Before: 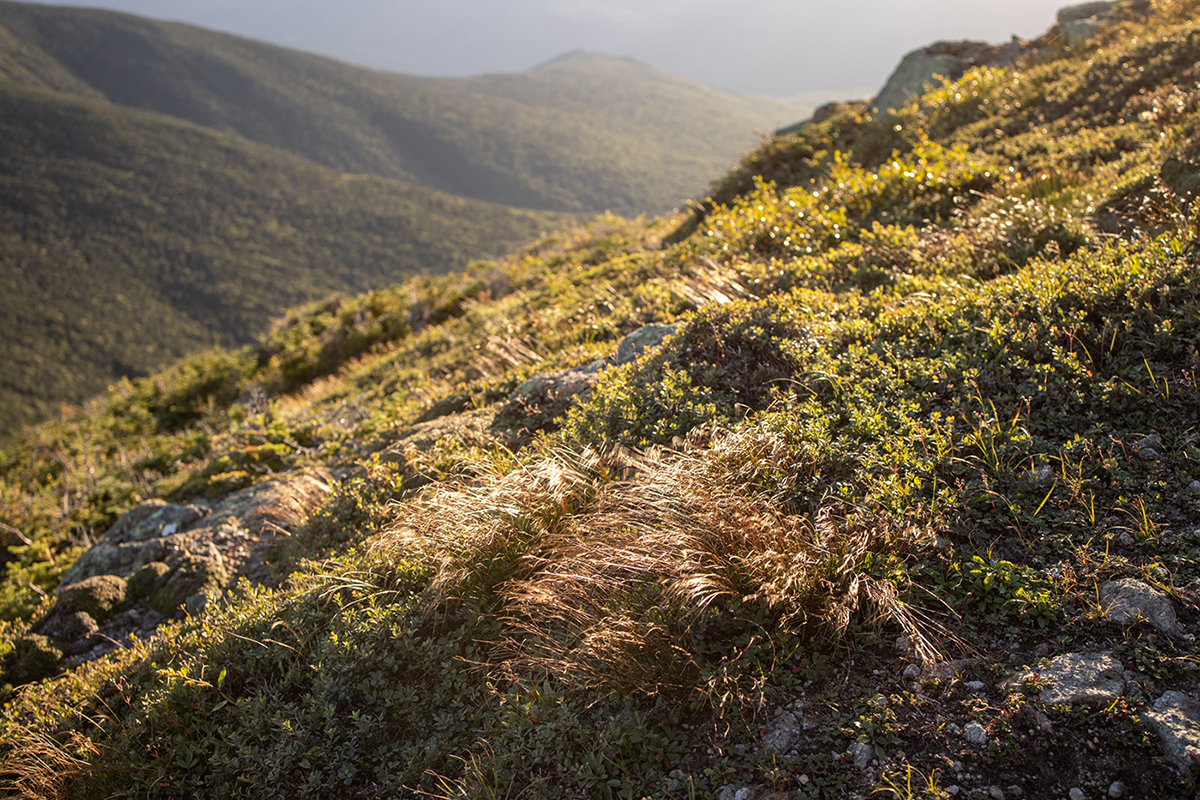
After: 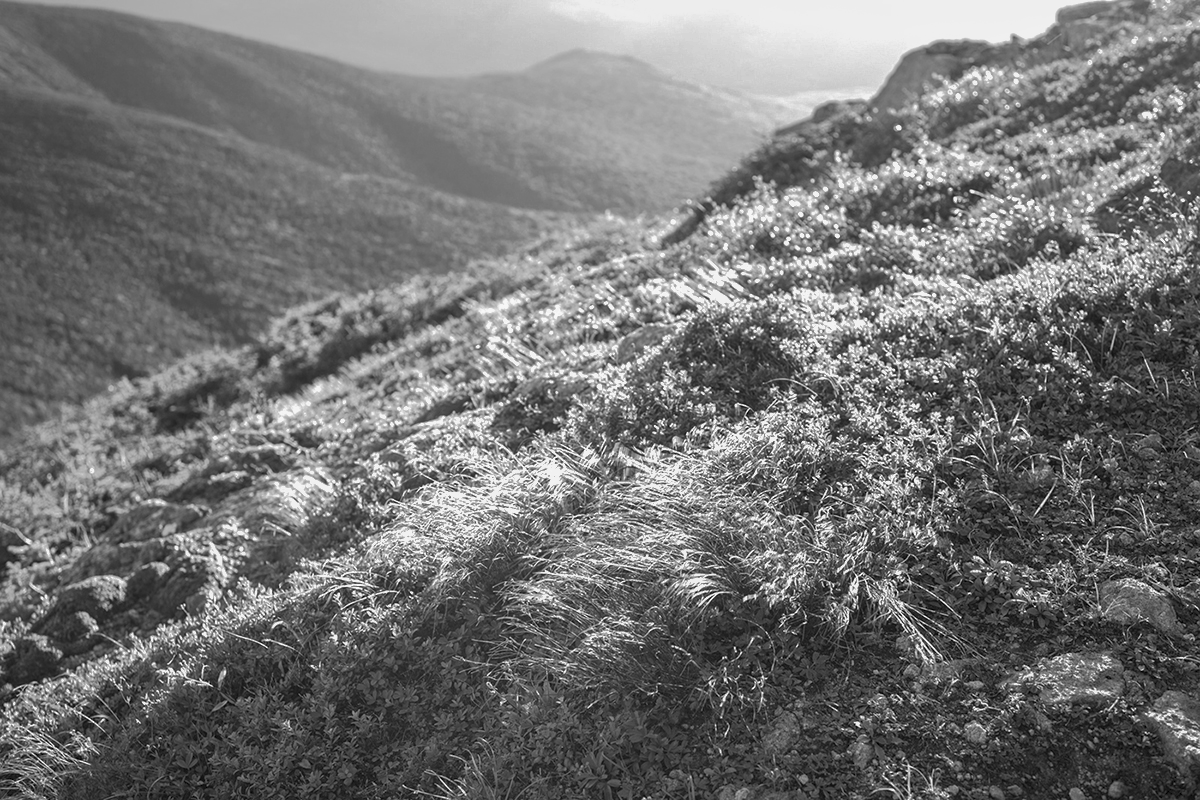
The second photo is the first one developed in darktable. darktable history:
tone curve: curves: ch0 [(0, 0) (0.003, 0.032) (0.011, 0.04) (0.025, 0.058) (0.044, 0.084) (0.069, 0.107) (0.1, 0.13) (0.136, 0.158) (0.177, 0.193) (0.224, 0.236) (0.277, 0.283) (0.335, 0.335) (0.399, 0.399) (0.468, 0.467) (0.543, 0.533) (0.623, 0.612) (0.709, 0.698) (0.801, 0.776) (0.898, 0.848) (1, 1)], preserve colors none
monochrome: a -74.22, b 78.2
exposure: exposure 0.74 EV, compensate highlight preservation false
shadows and highlights: on, module defaults
